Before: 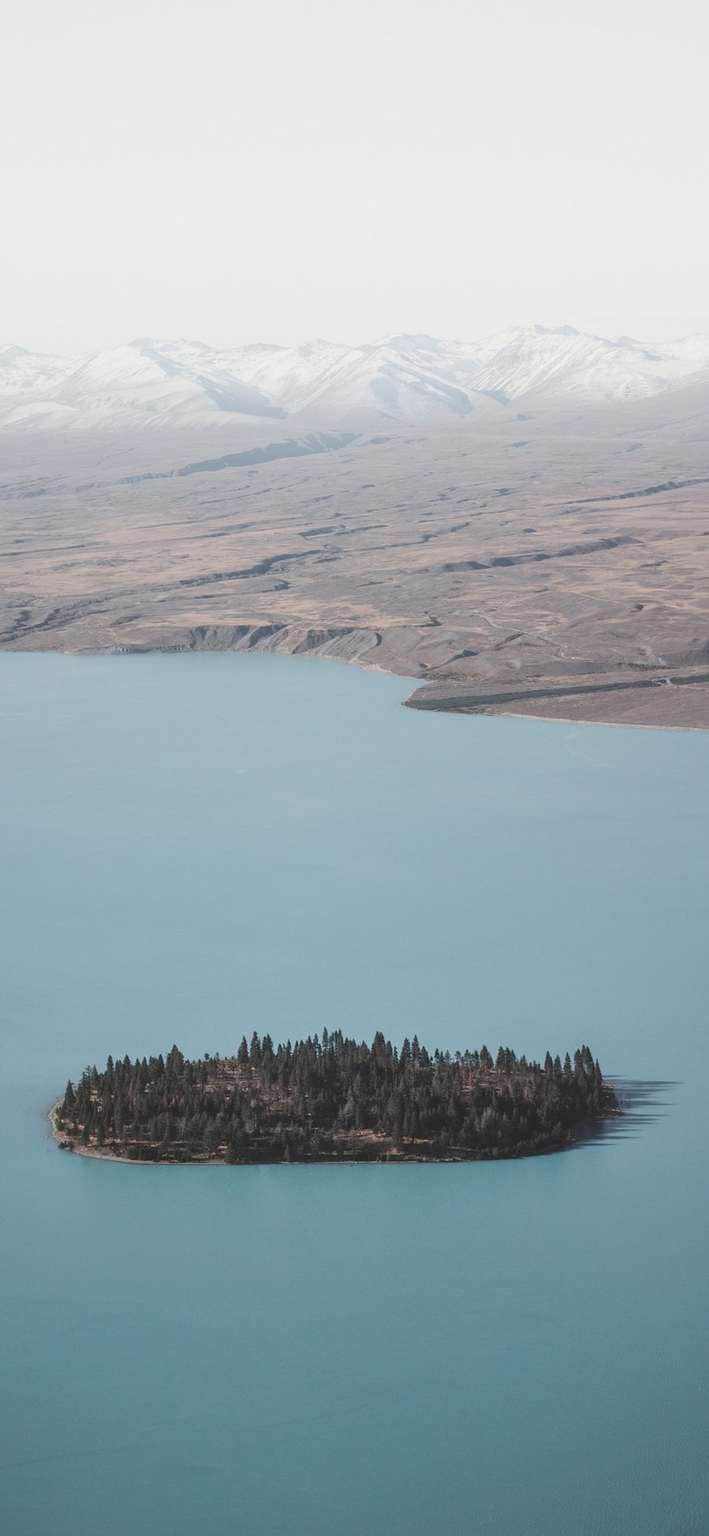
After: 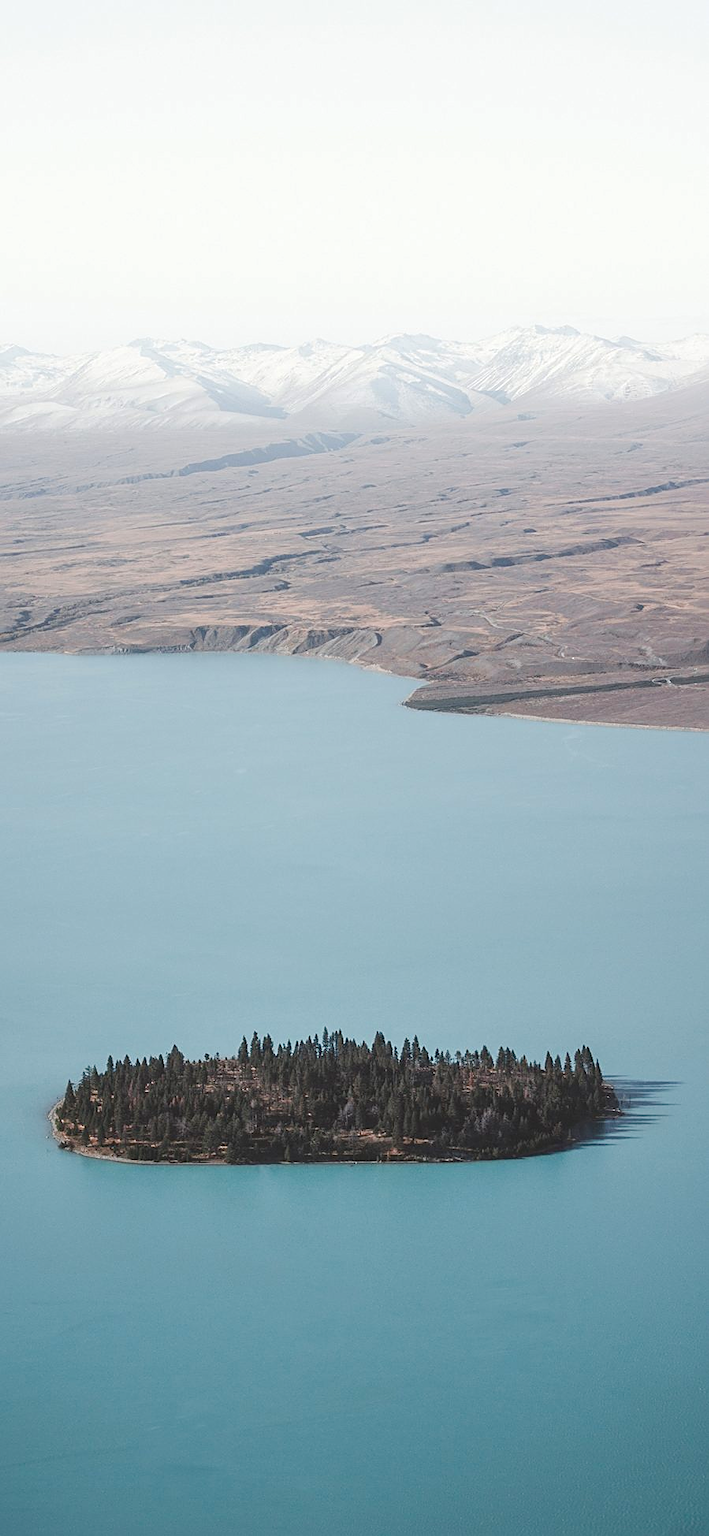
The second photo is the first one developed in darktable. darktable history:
color balance rgb: linear chroma grading › shadows 32%, linear chroma grading › global chroma -2%, linear chroma grading › mid-tones 4%, perceptual saturation grading › global saturation -2%, perceptual saturation grading › highlights -8%, perceptual saturation grading › mid-tones 8%, perceptual saturation grading › shadows 4%, perceptual brilliance grading › highlights 8%, perceptual brilliance grading › mid-tones 4%, perceptual brilliance grading › shadows 2%, global vibrance 16%, saturation formula JzAzBz (2021)
sharpen: on, module defaults
